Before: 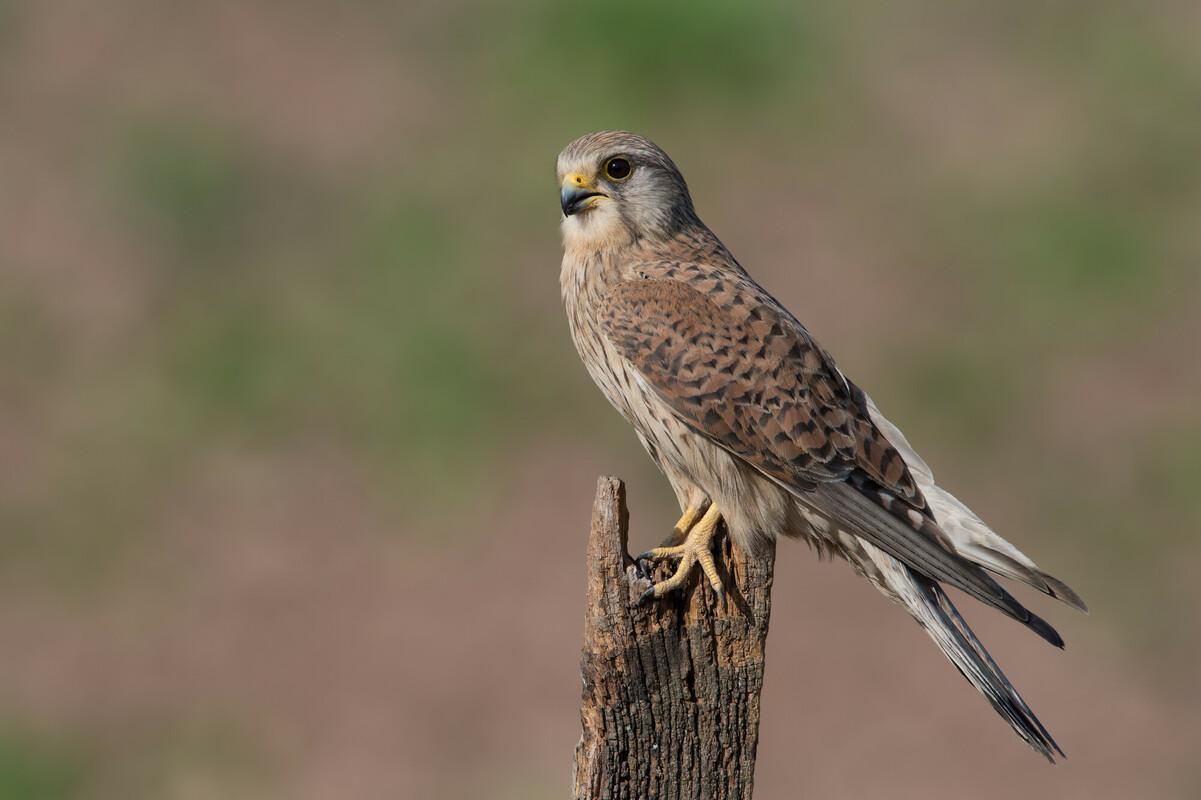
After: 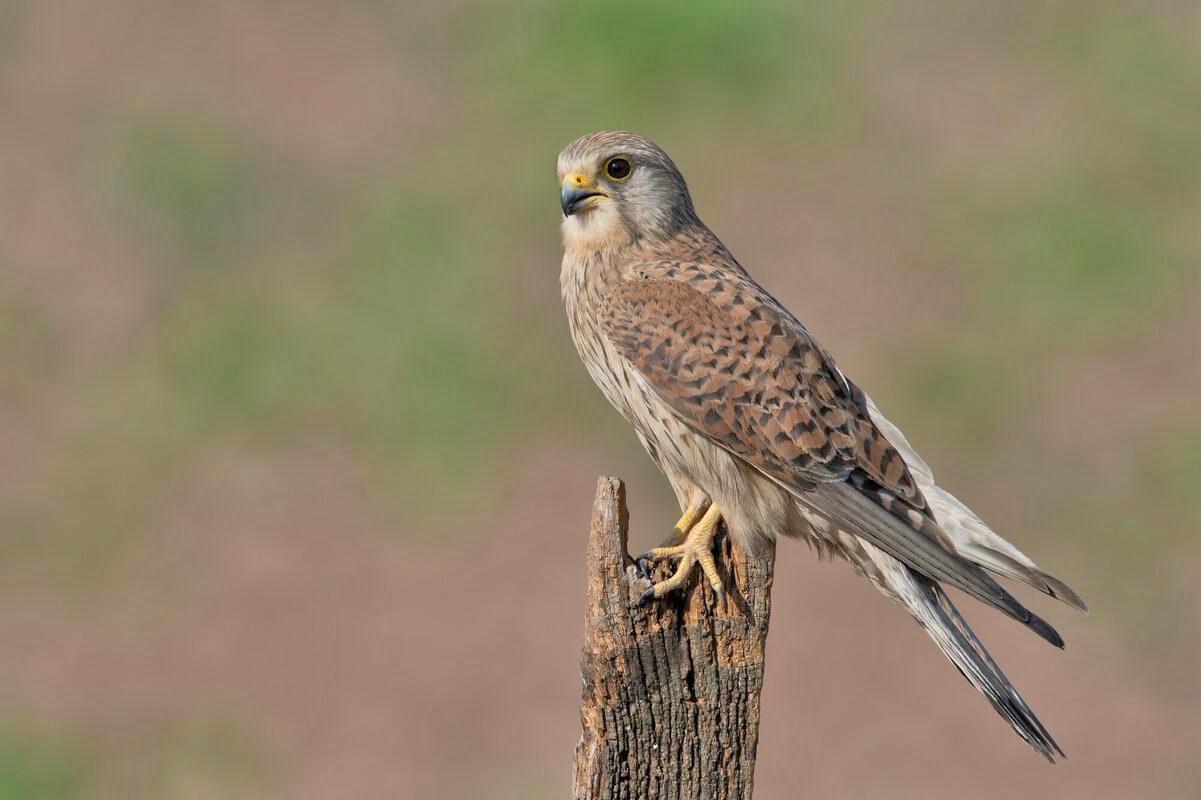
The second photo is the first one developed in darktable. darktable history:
tone equalizer: -7 EV 0.164 EV, -6 EV 0.622 EV, -5 EV 1.15 EV, -4 EV 1.33 EV, -3 EV 1.13 EV, -2 EV 0.6 EV, -1 EV 0.154 EV
